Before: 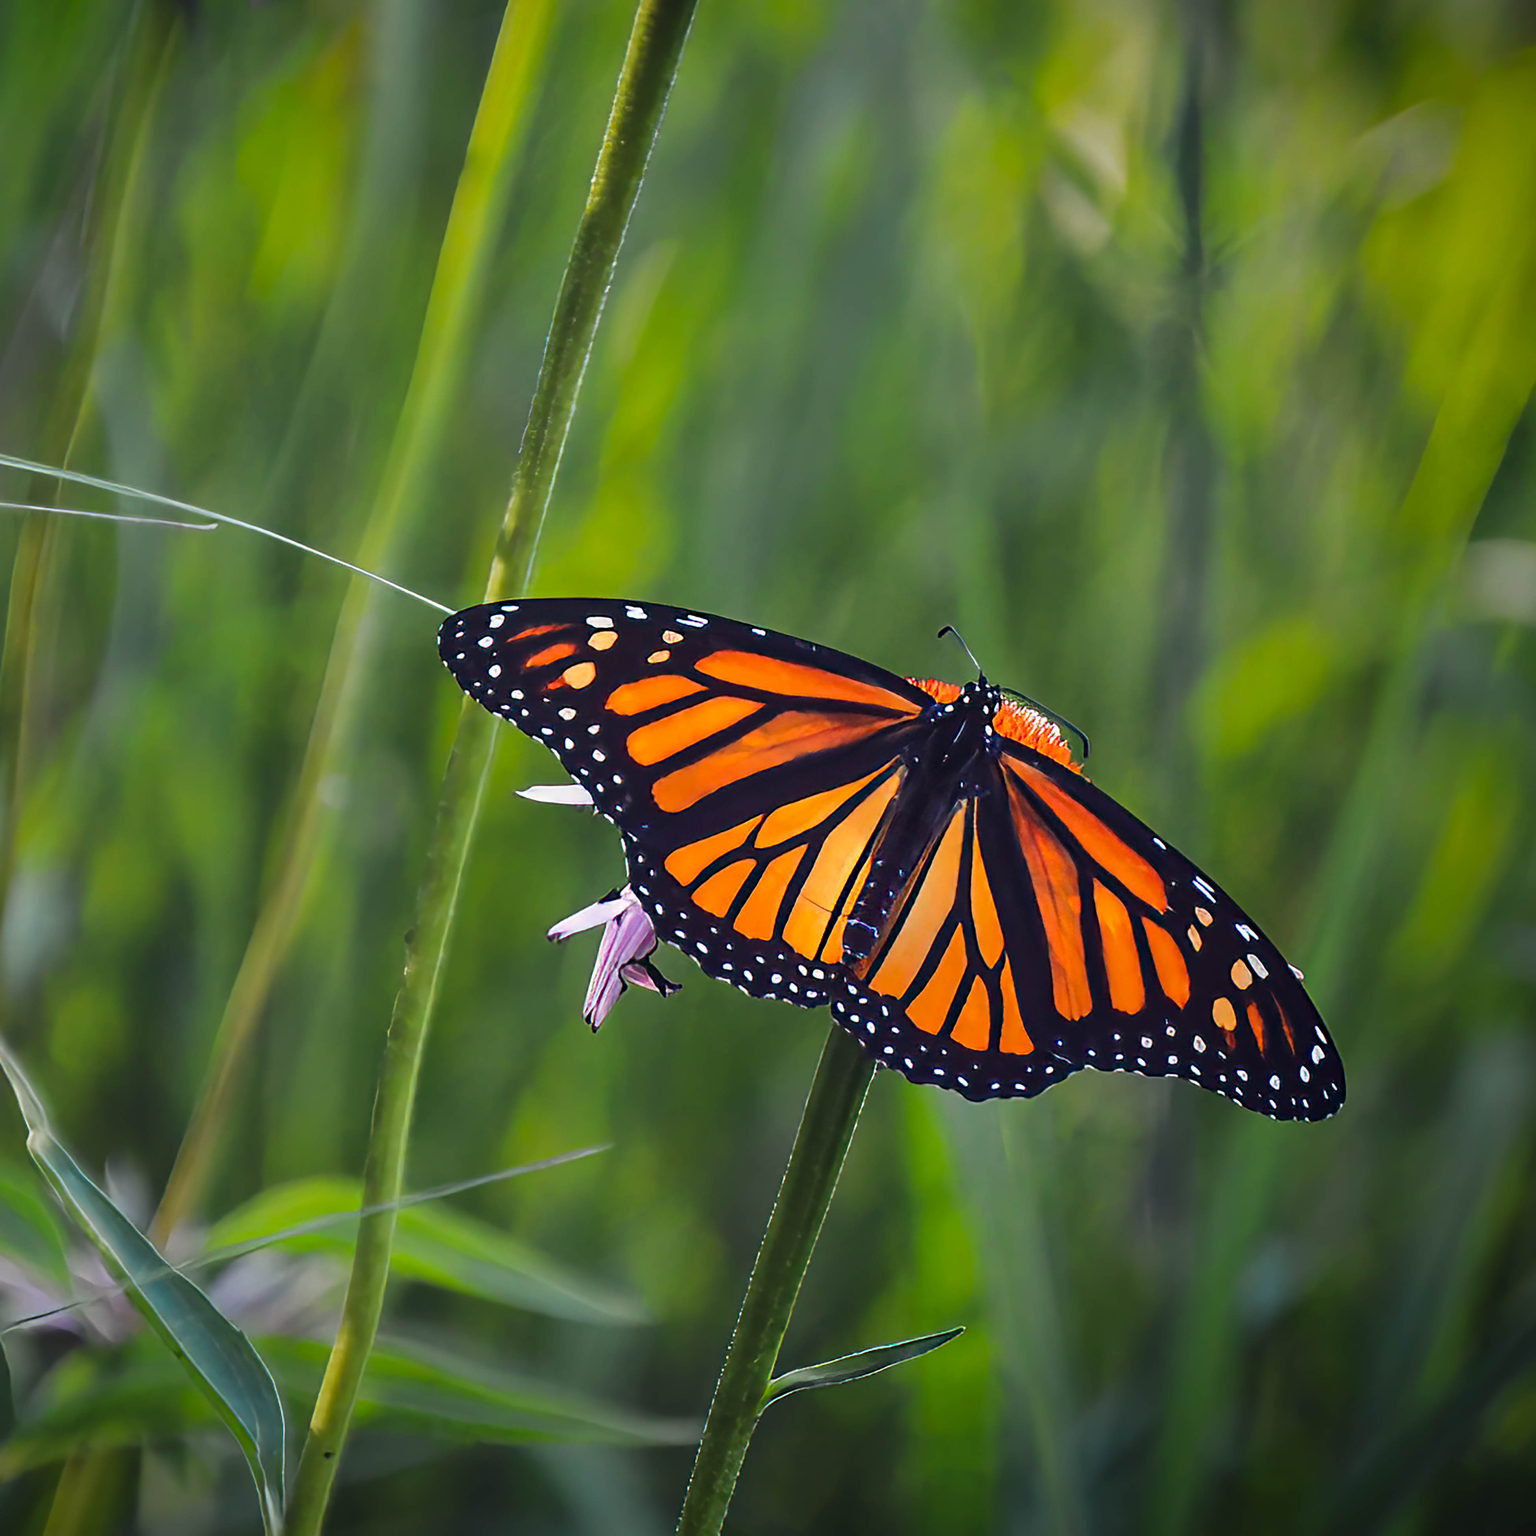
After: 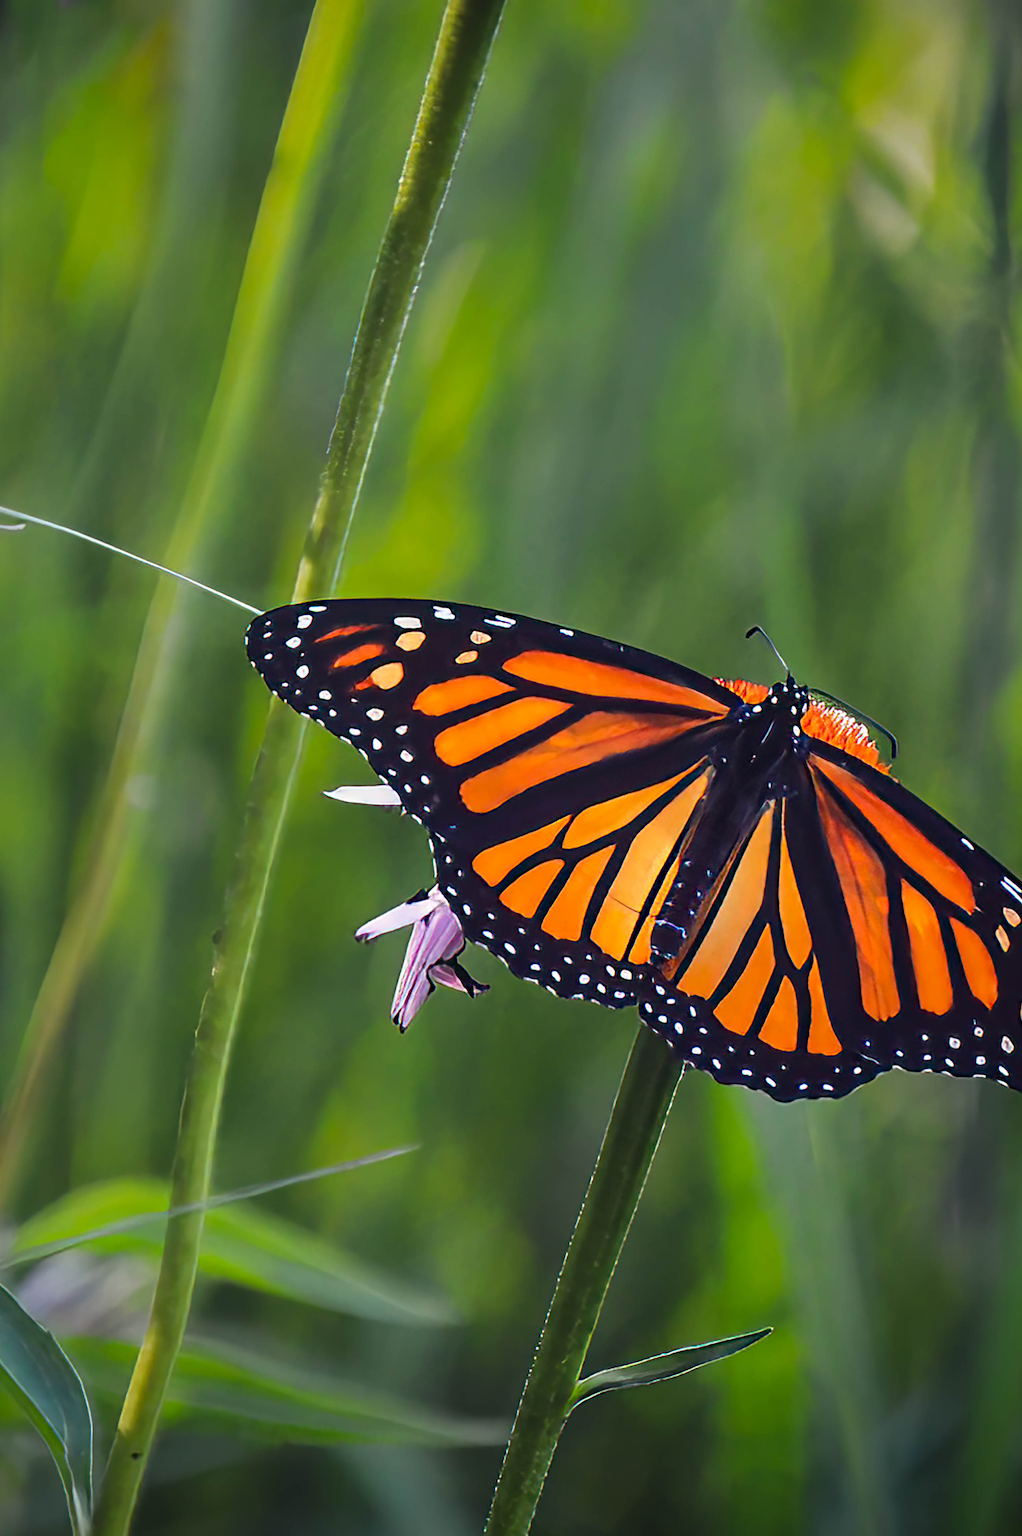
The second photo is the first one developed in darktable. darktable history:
crop and rotate: left 12.556%, right 20.872%
